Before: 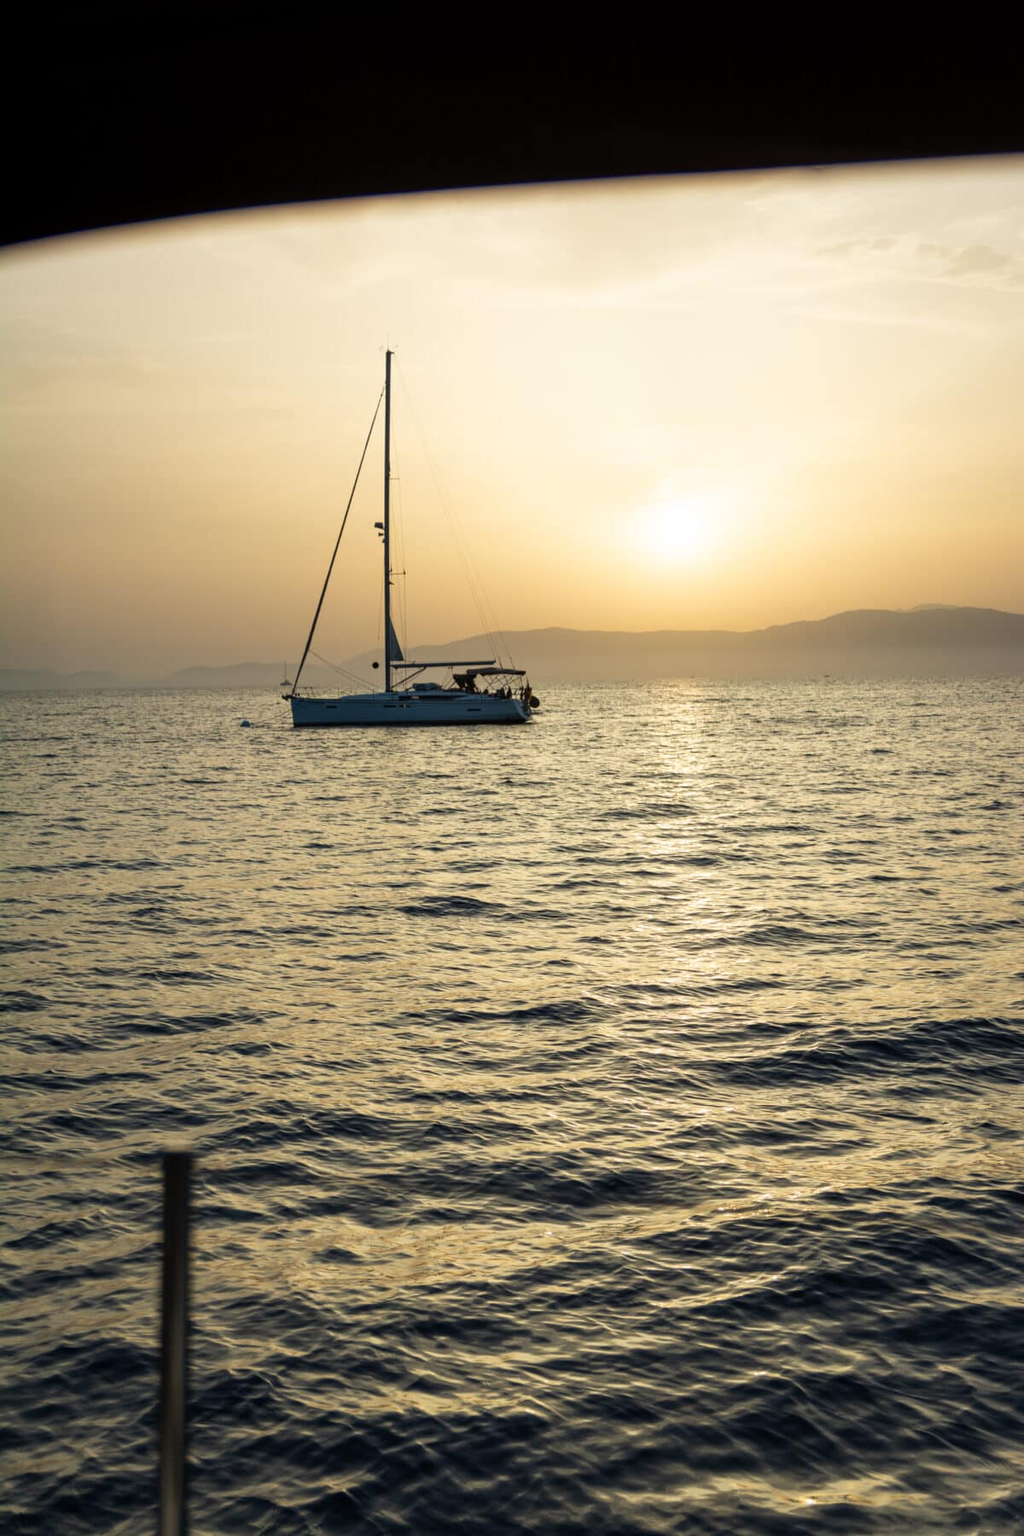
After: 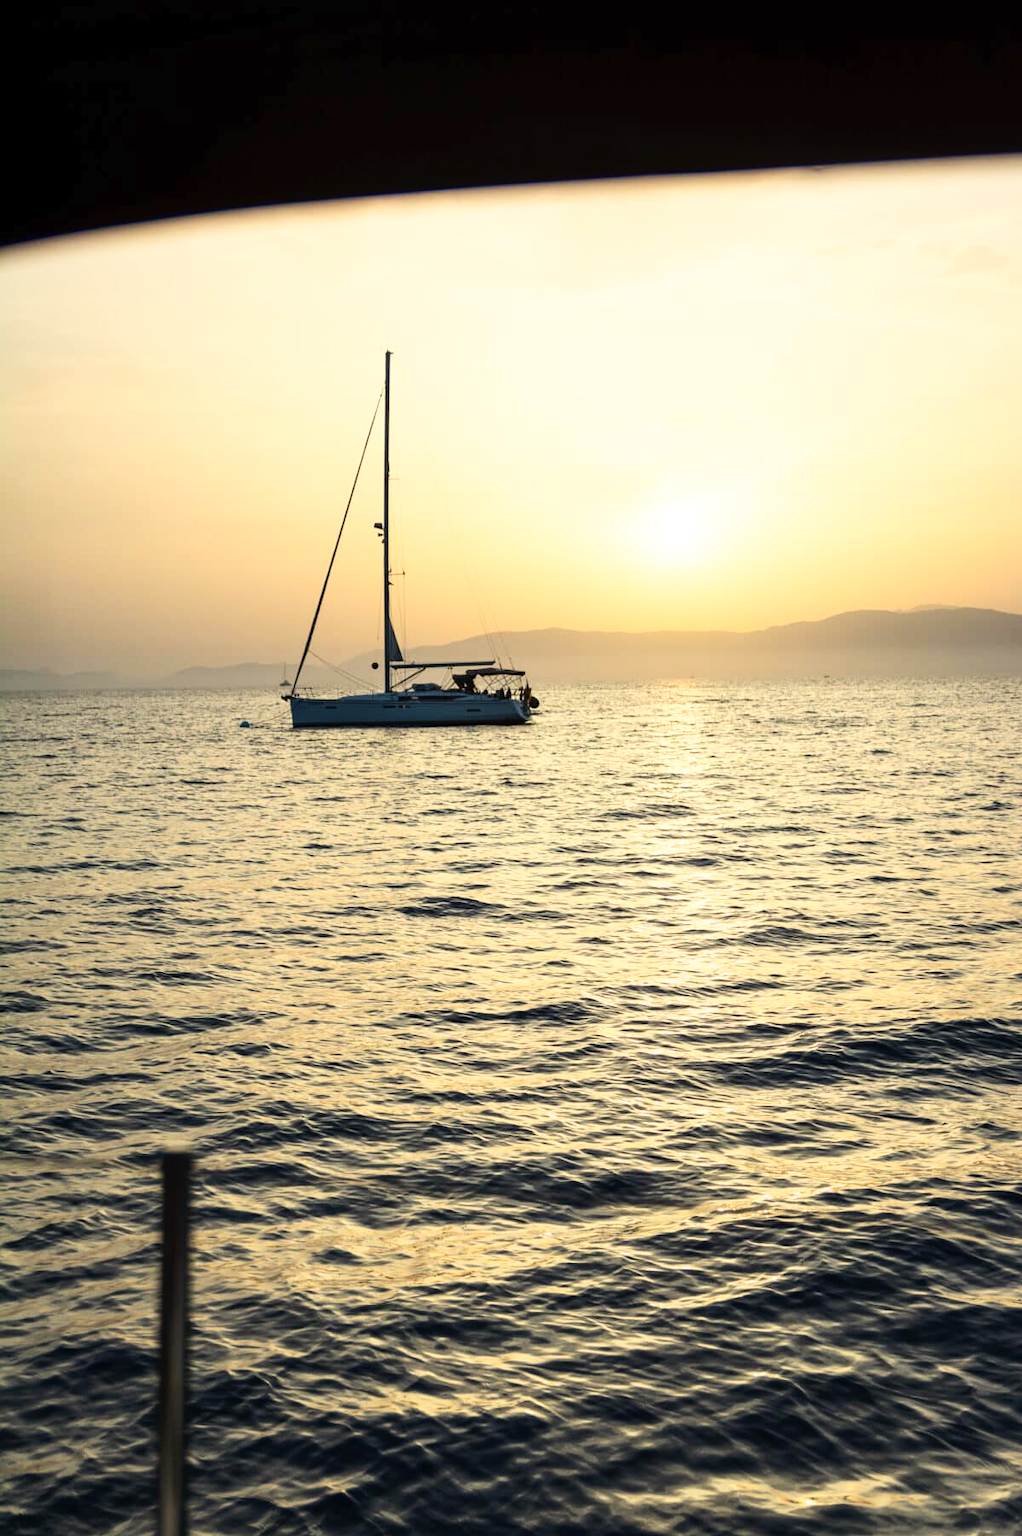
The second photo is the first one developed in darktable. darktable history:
tone curve: curves: ch0 [(0, 0) (0.003, 0.011) (0.011, 0.02) (0.025, 0.032) (0.044, 0.046) (0.069, 0.071) (0.1, 0.107) (0.136, 0.144) (0.177, 0.189) (0.224, 0.244) (0.277, 0.309) (0.335, 0.398) (0.399, 0.477) (0.468, 0.583) (0.543, 0.675) (0.623, 0.772) (0.709, 0.855) (0.801, 0.926) (0.898, 0.979) (1, 1)], color space Lab, linked channels, preserve colors none
crop and rotate: left 0.117%, bottom 0.011%
